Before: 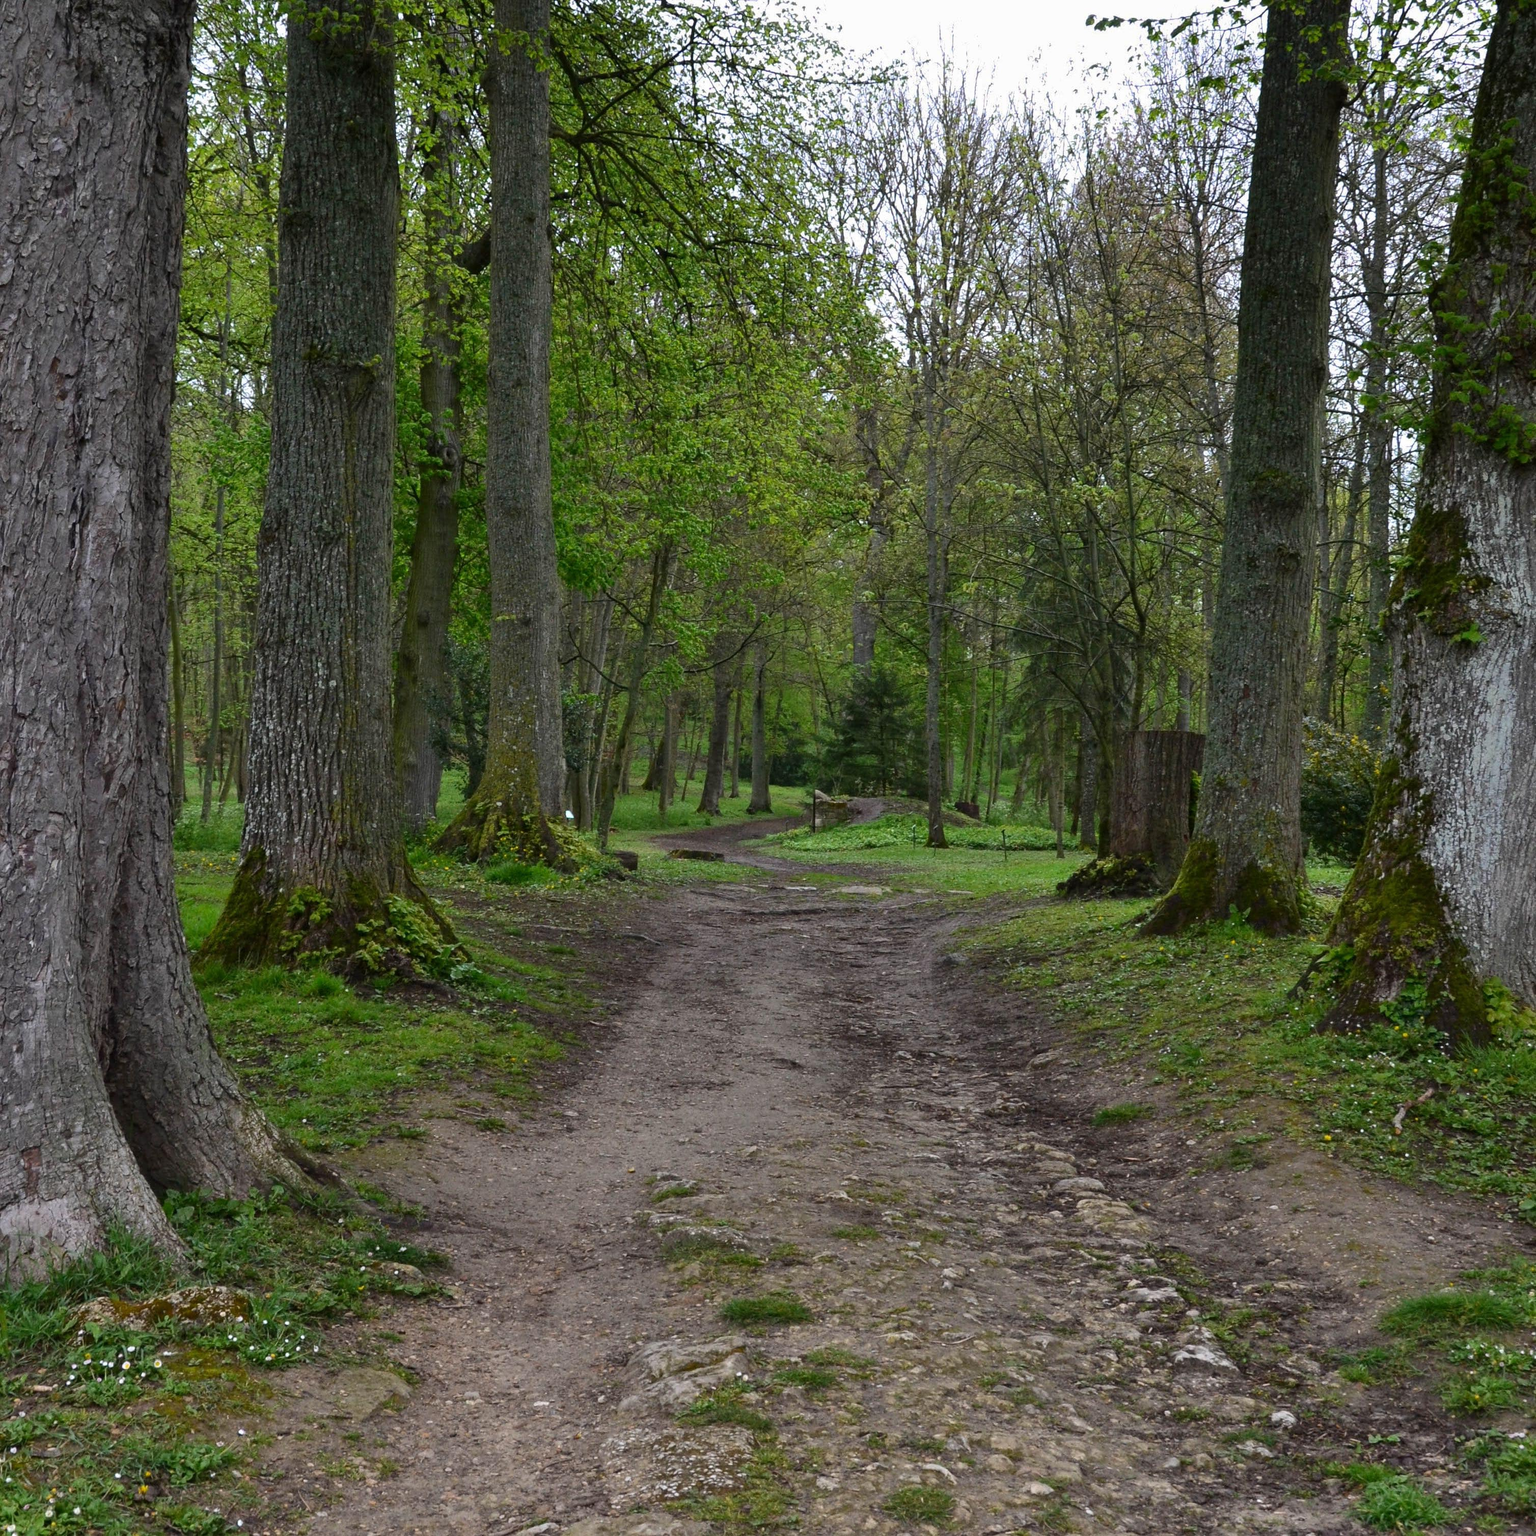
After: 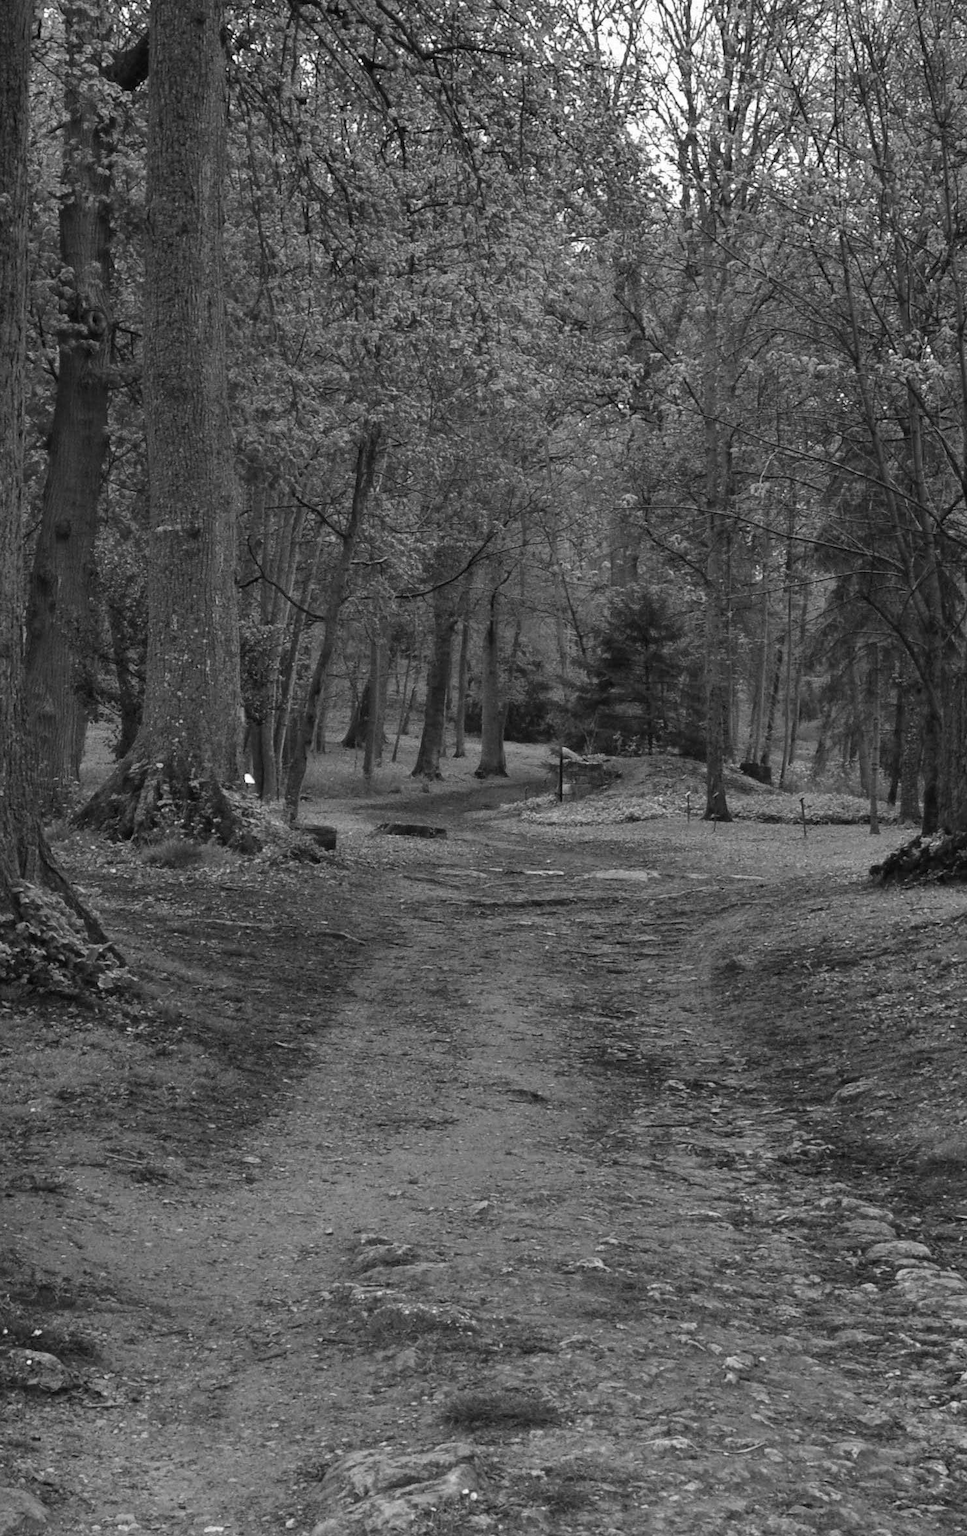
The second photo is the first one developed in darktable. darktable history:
rotate and perspective: crop left 0, crop top 0
crop and rotate: angle 0.02°, left 24.353%, top 13.219%, right 26.156%, bottom 8.224%
monochrome: on, module defaults
